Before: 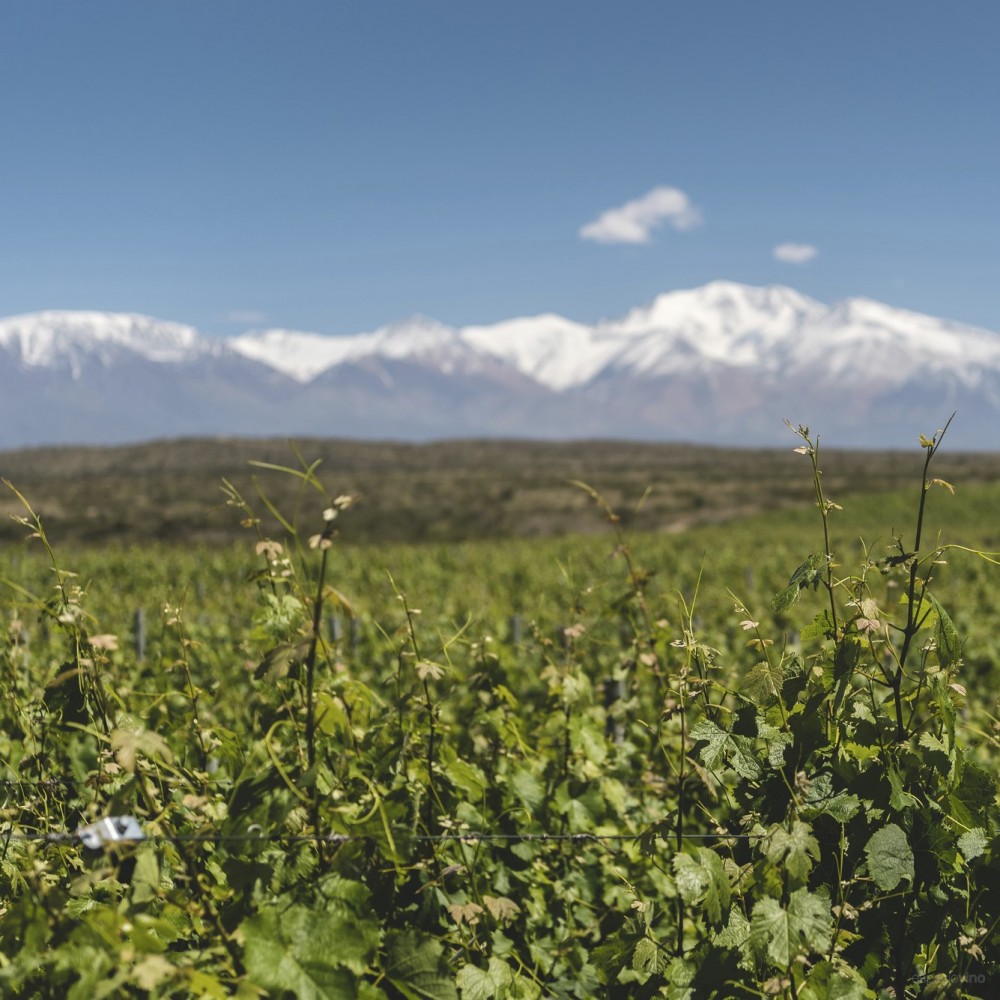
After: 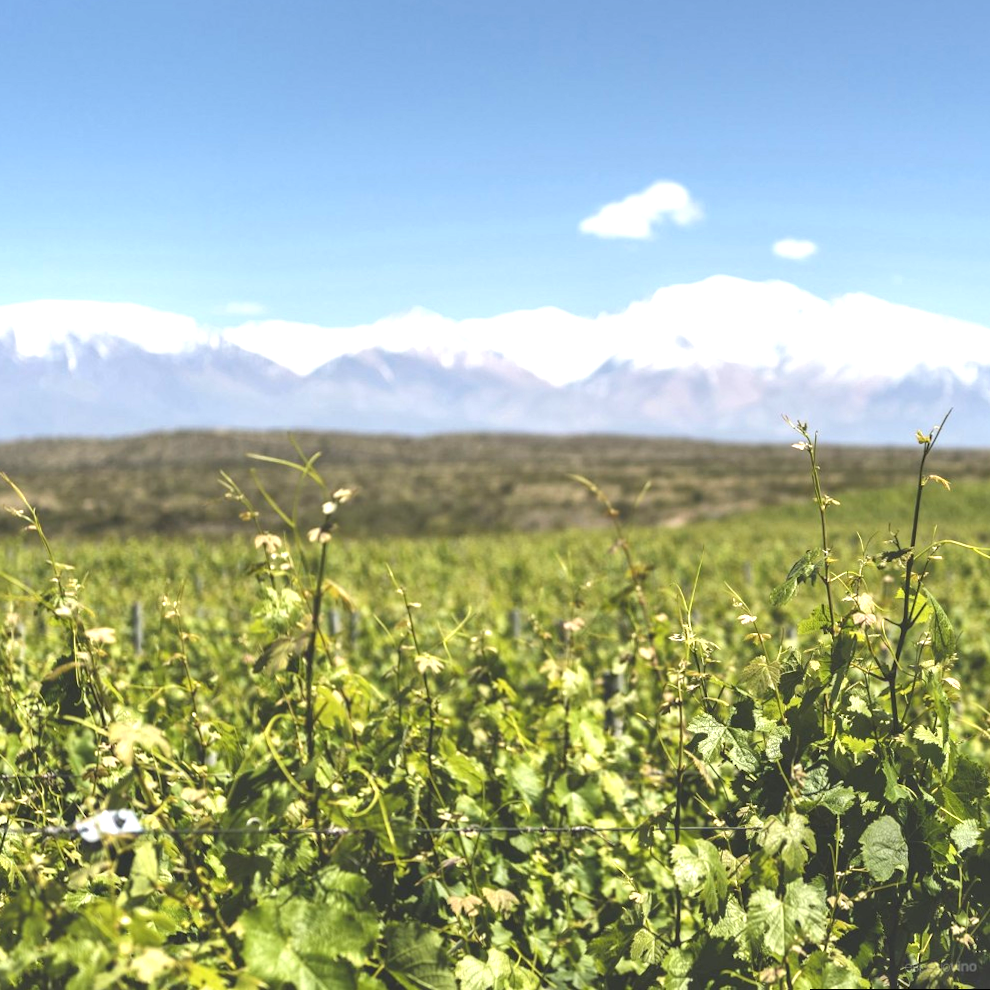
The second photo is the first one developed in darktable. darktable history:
shadows and highlights: shadows 37.27, highlights -28.18, soften with gaussian
exposure: black level correction 0, exposure 1.2 EV, compensate exposure bias true, compensate highlight preservation false
rotate and perspective: rotation 0.174°, lens shift (vertical) 0.013, lens shift (horizontal) 0.019, shear 0.001, automatic cropping original format, crop left 0.007, crop right 0.991, crop top 0.016, crop bottom 0.997
